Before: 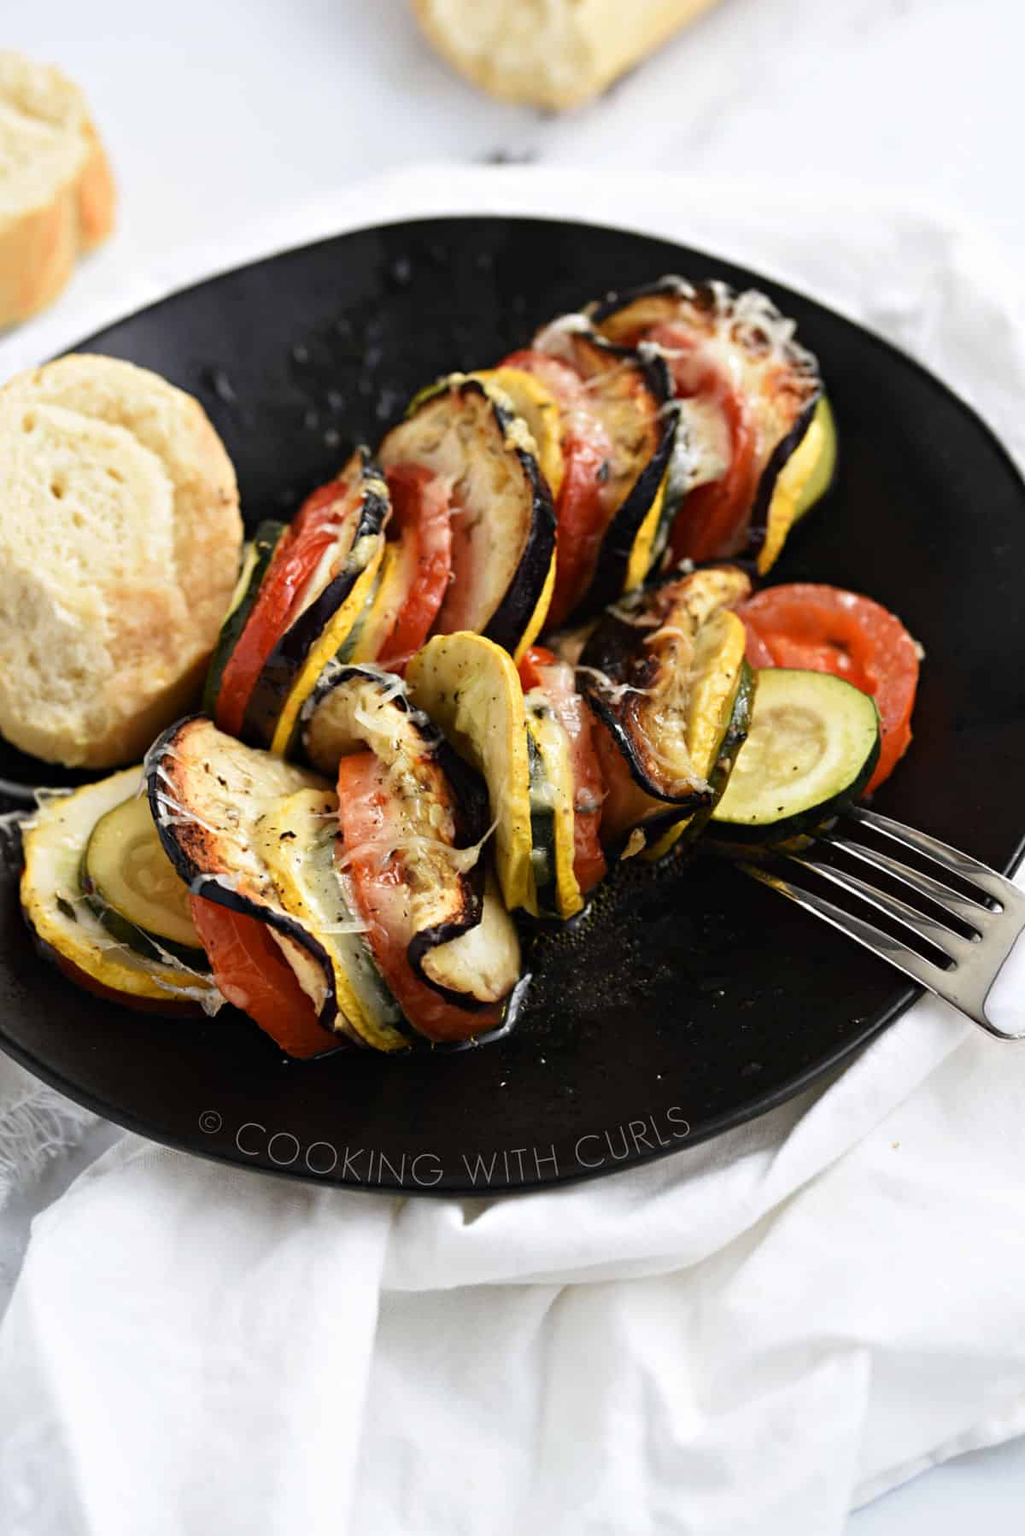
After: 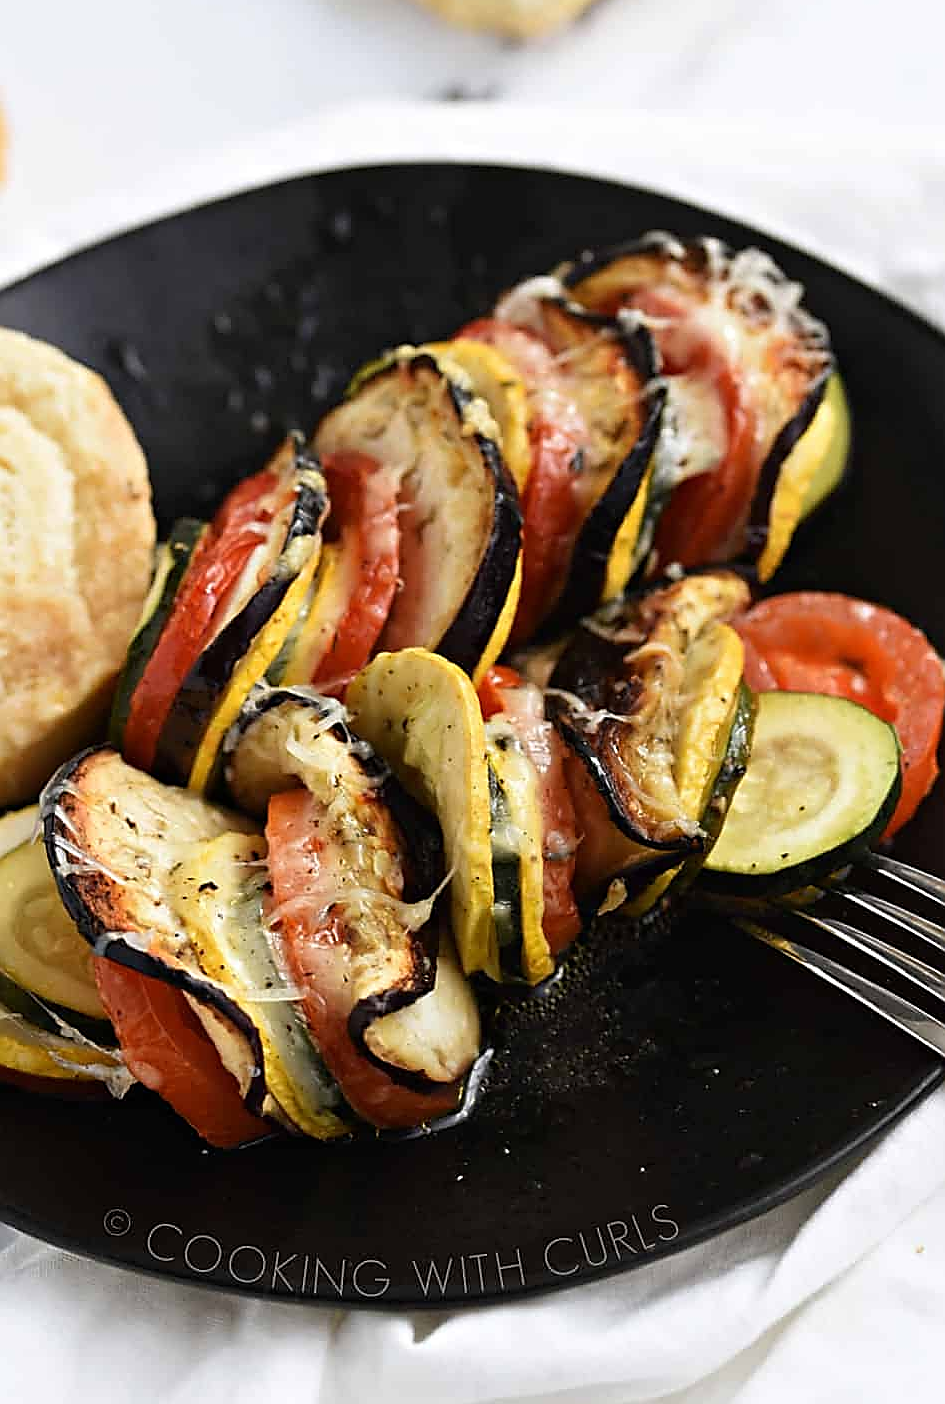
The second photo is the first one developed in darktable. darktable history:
sharpen: radius 1.4, amount 1.25, threshold 0.7
crop and rotate: left 10.77%, top 5.1%, right 10.41%, bottom 16.76%
